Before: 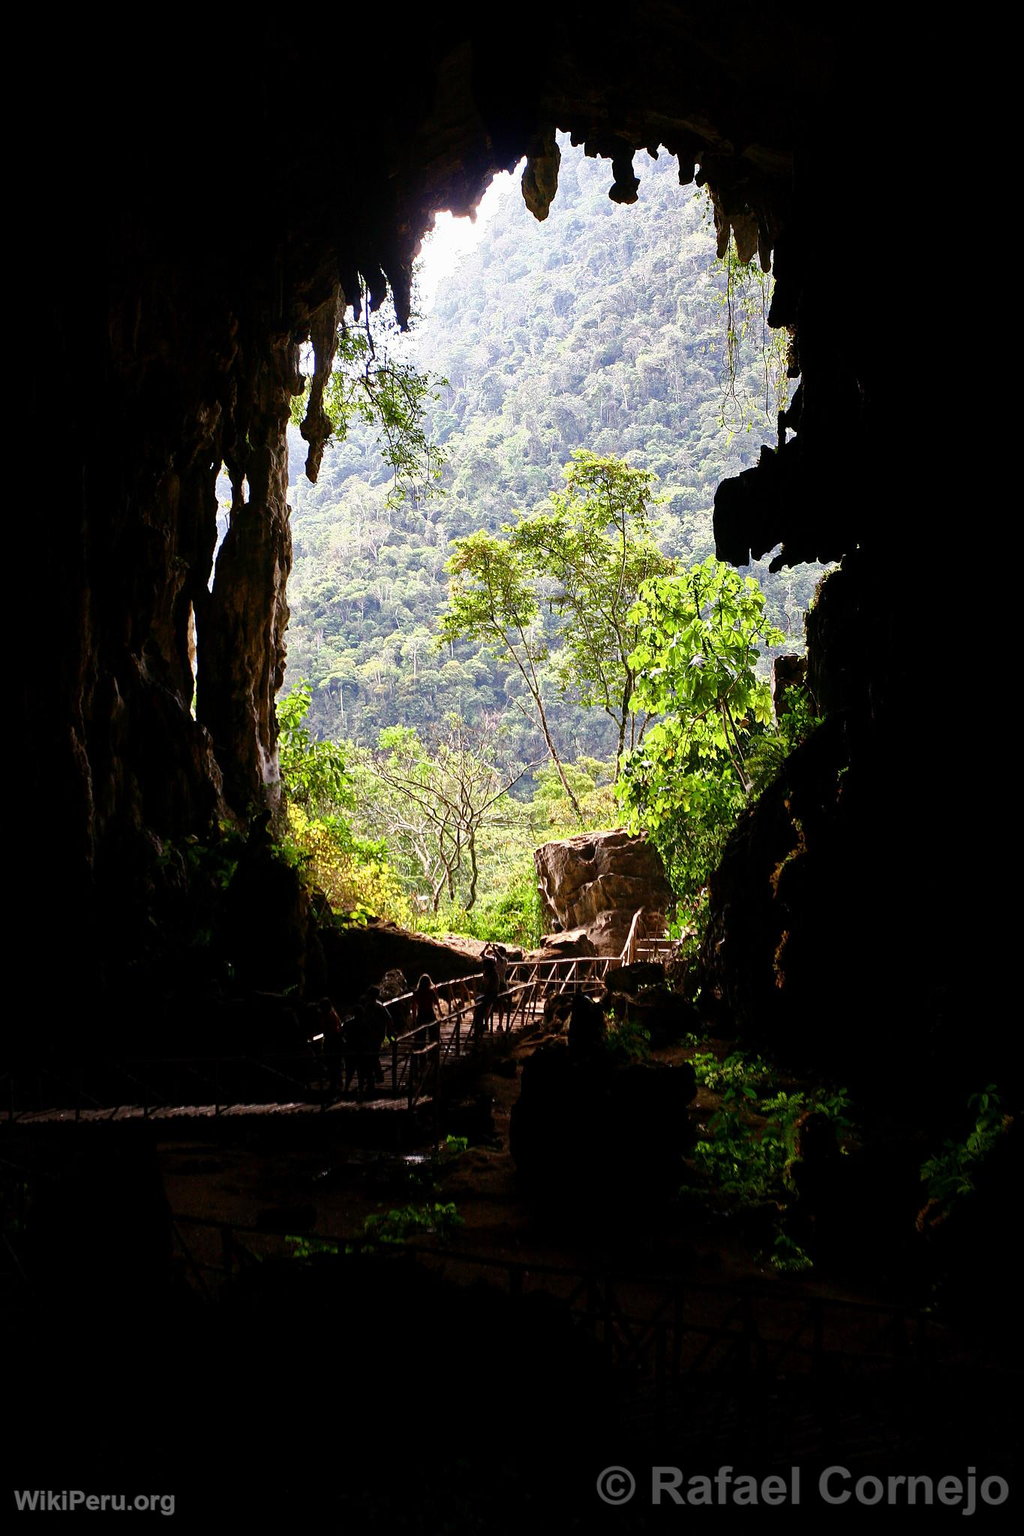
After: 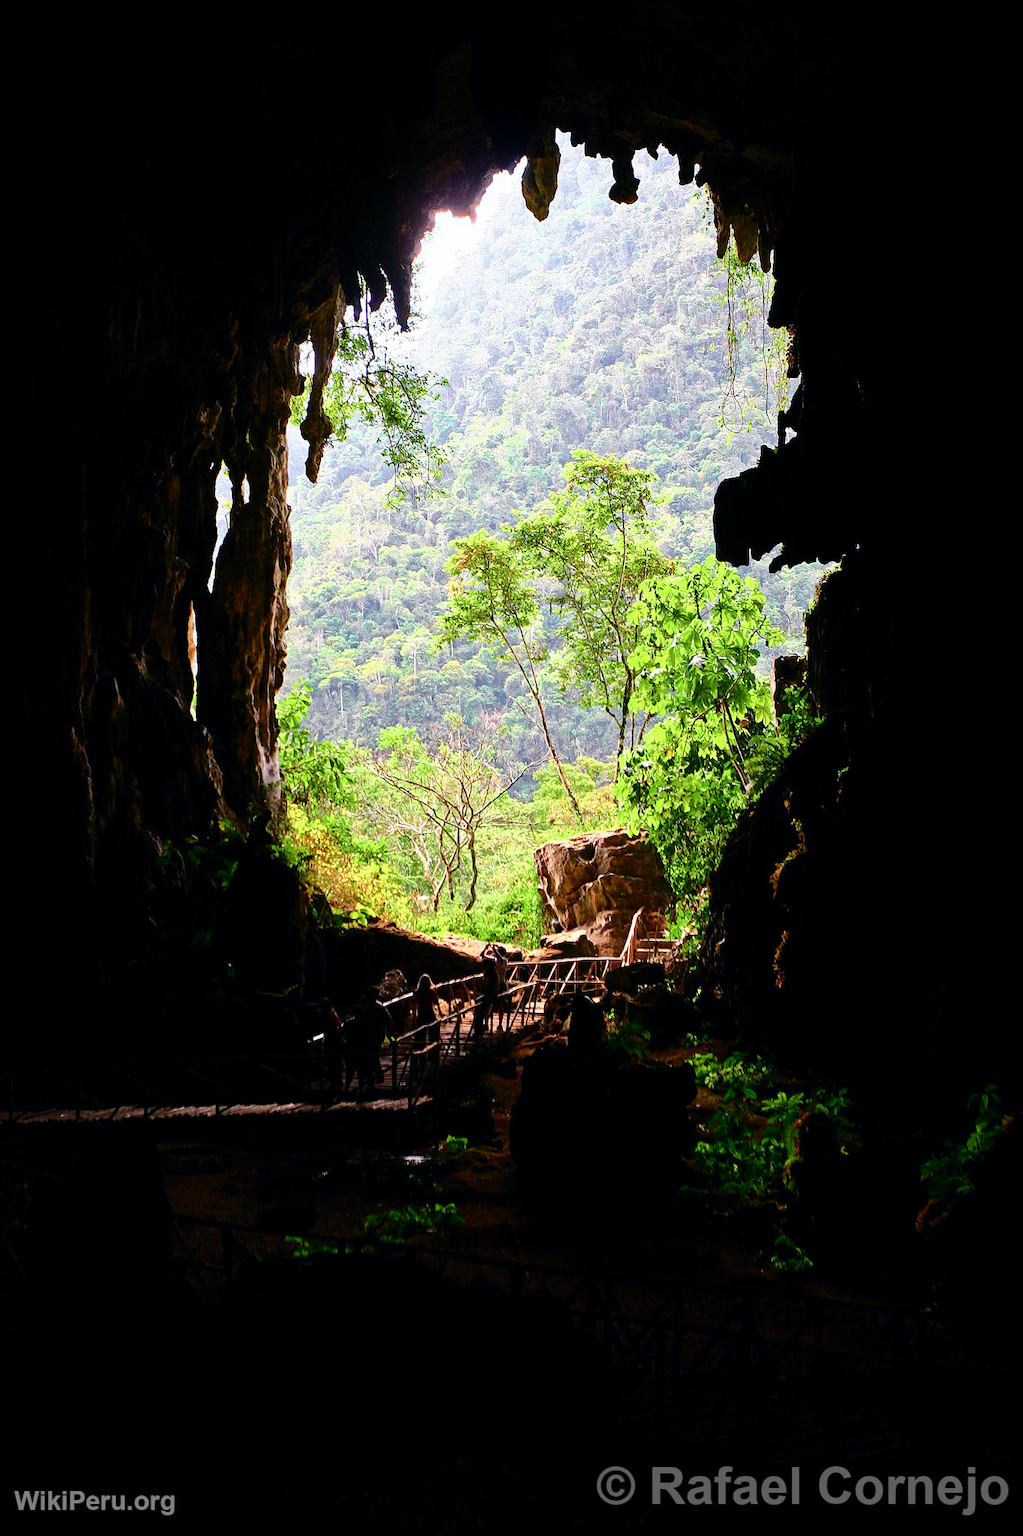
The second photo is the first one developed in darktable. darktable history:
tone curve: curves: ch0 [(0, 0) (0.051, 0.047) (0.102, 0.099) (0.228, 0.275) (0.432, 0.535) (0.695, 0.778) (0.908, 0.946) (1, 1)]; ch1 [(0, 0) (0.339, 0.298) (0.402, 0.363) (0.453, 0.413) (0.485, 0.469) (0.494, 0.493) (0.504, 0.501) (0.525, 0.534) (0.563, 0.595) (0.597, 0.638) (1, 1)]; ch2 [(0, 0) (0.48, 0.48) (0.504, 0.5) (0.539, 0.554) (0.59, 0.63) (0.642, 0.684) (0.824, 0.815) (1, 1)], color space Lab, independent channels, preserve colors none
